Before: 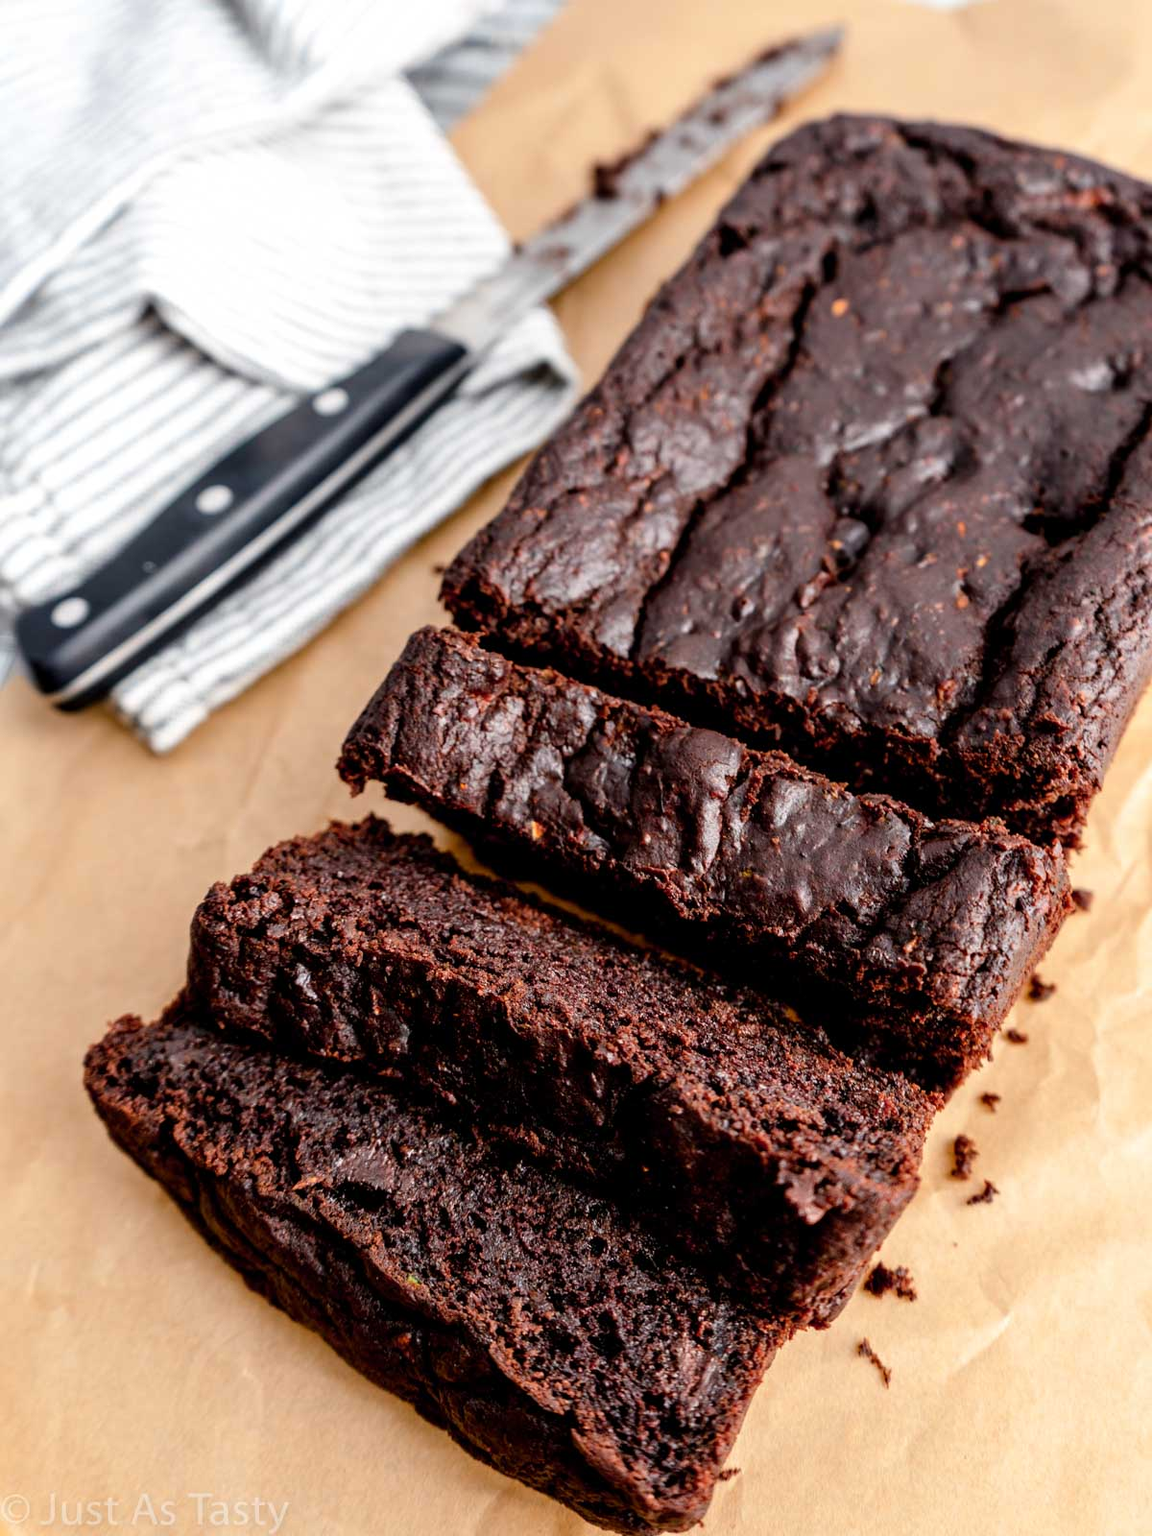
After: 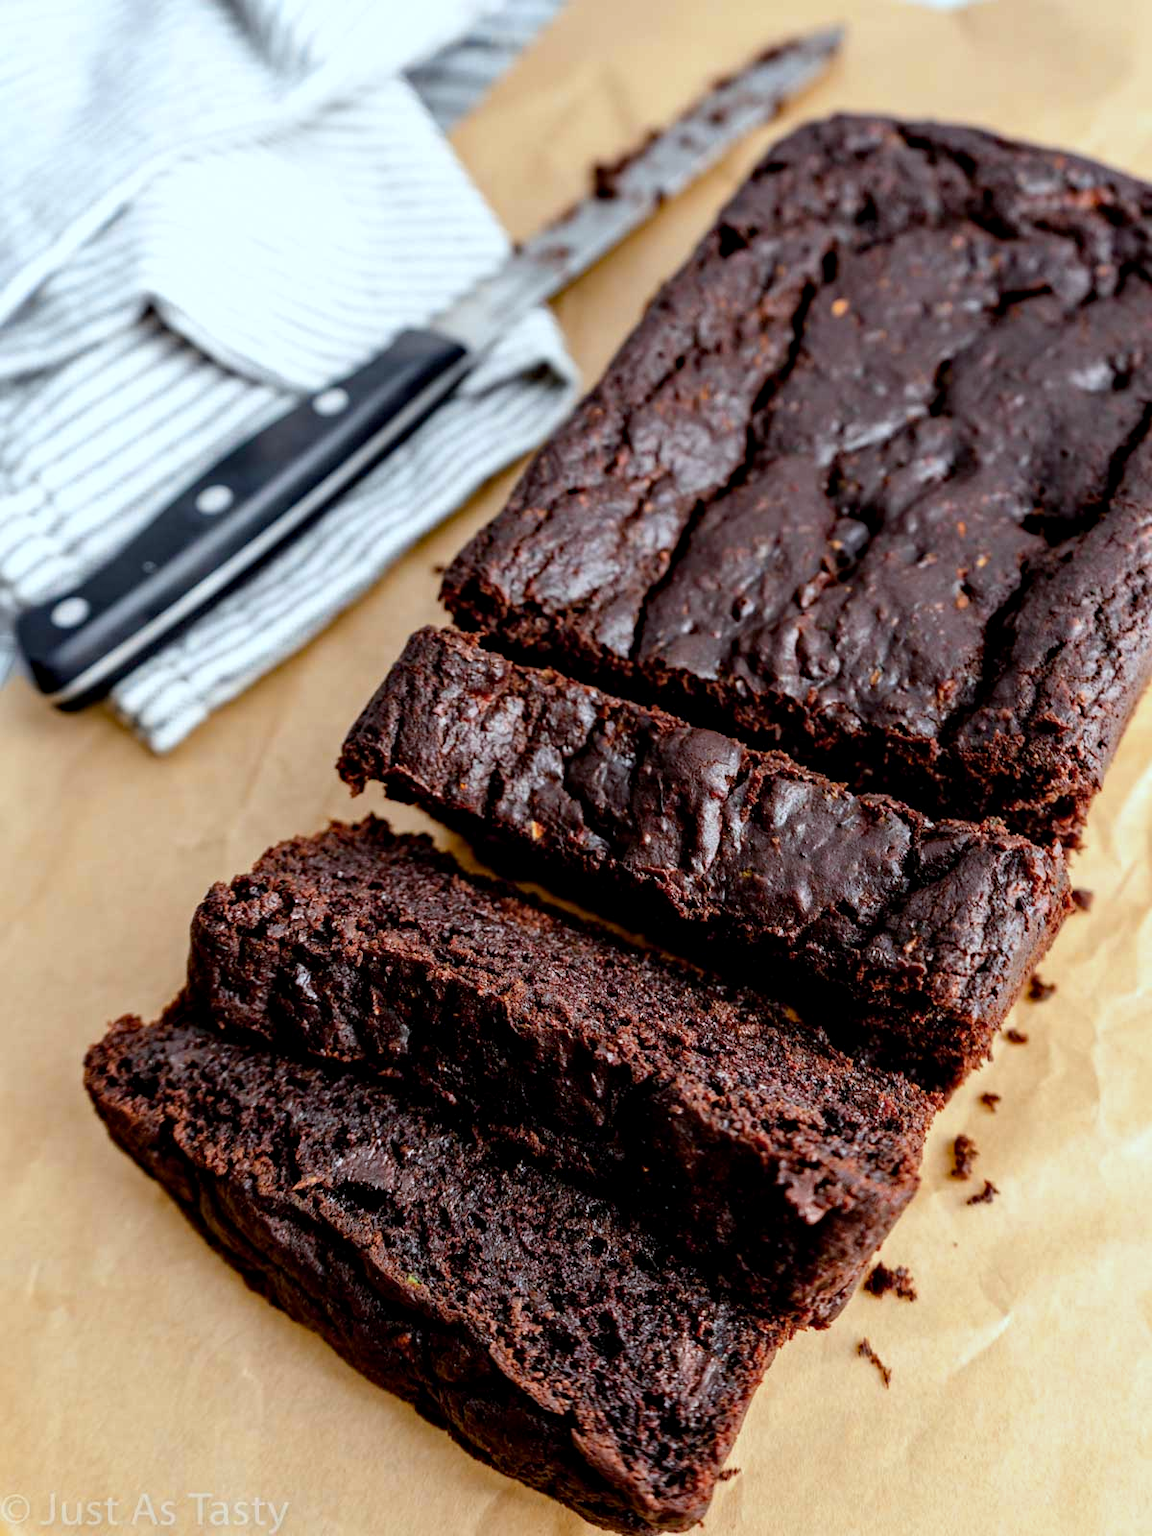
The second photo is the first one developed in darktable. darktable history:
haze removal: compatibility mode true, adaptive false
white balance: red 0.925, blue 1.046
exposure: black level correction 0.001, compensate highlight preservation false
